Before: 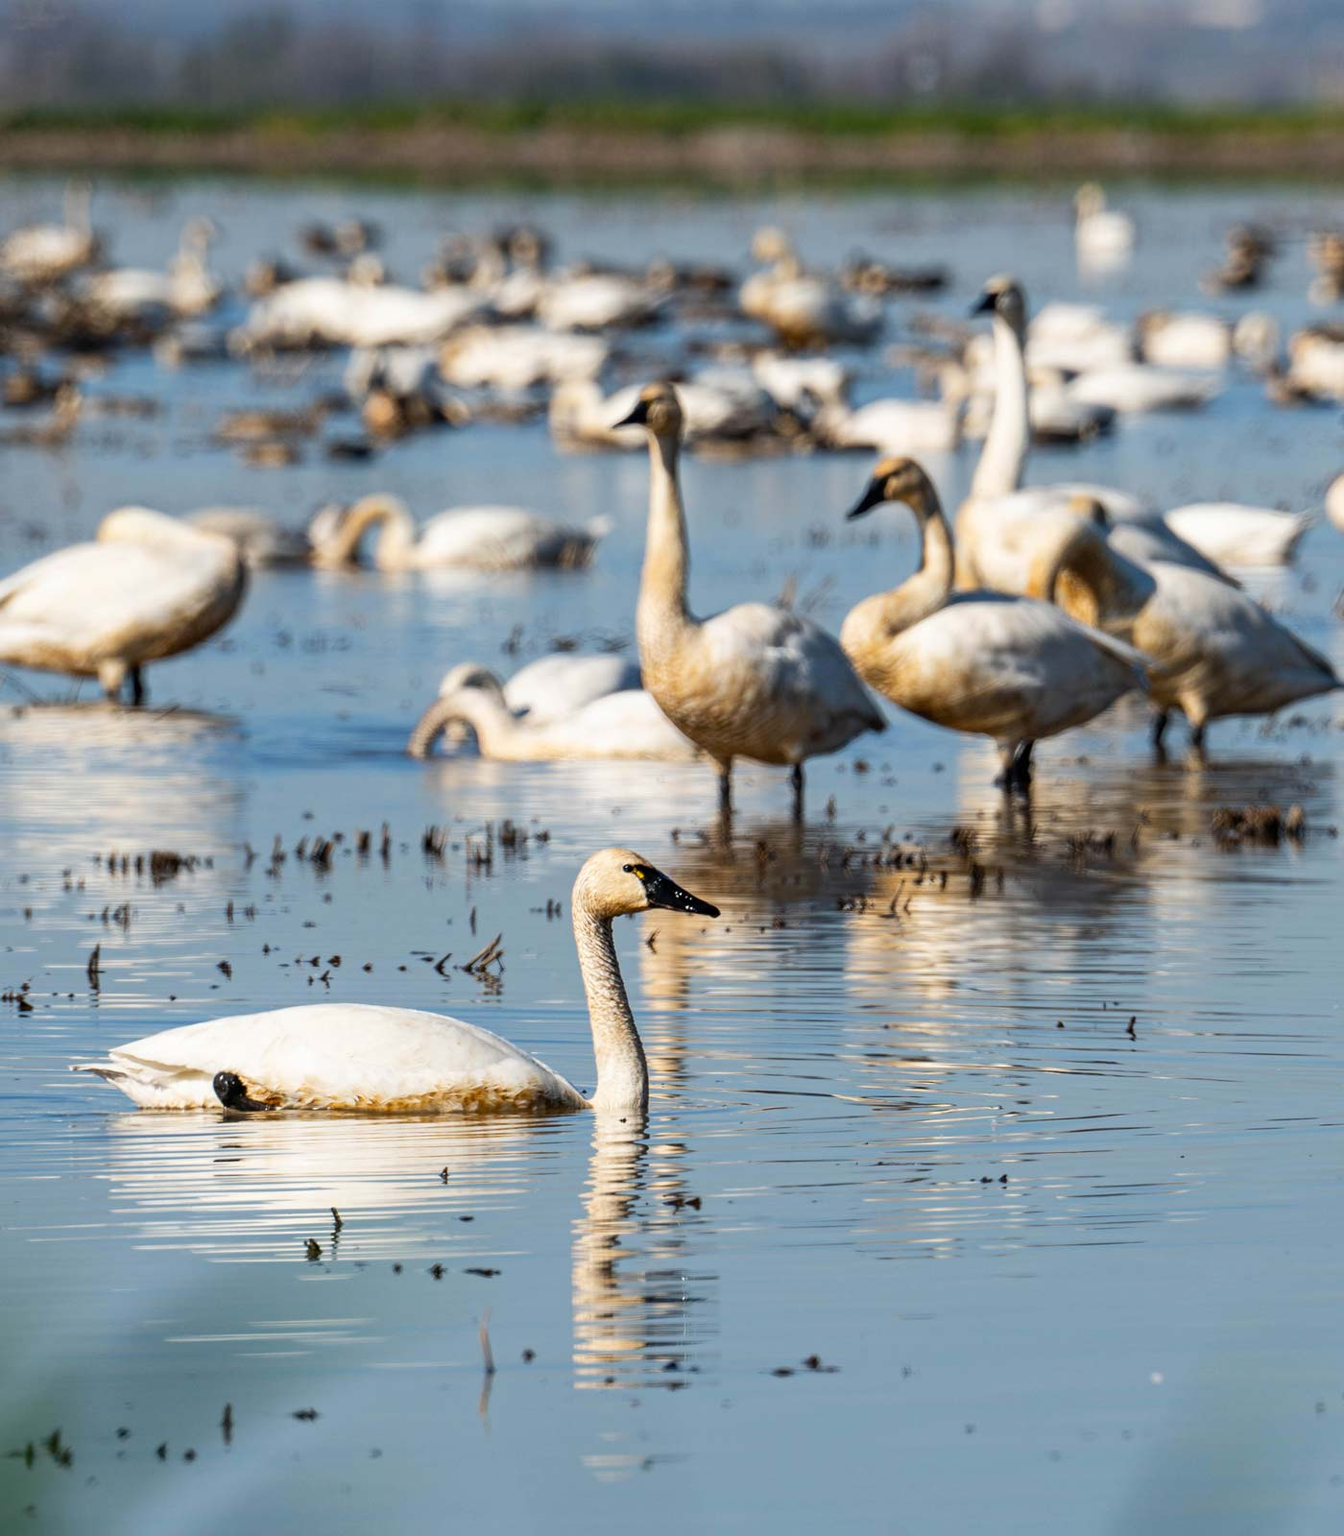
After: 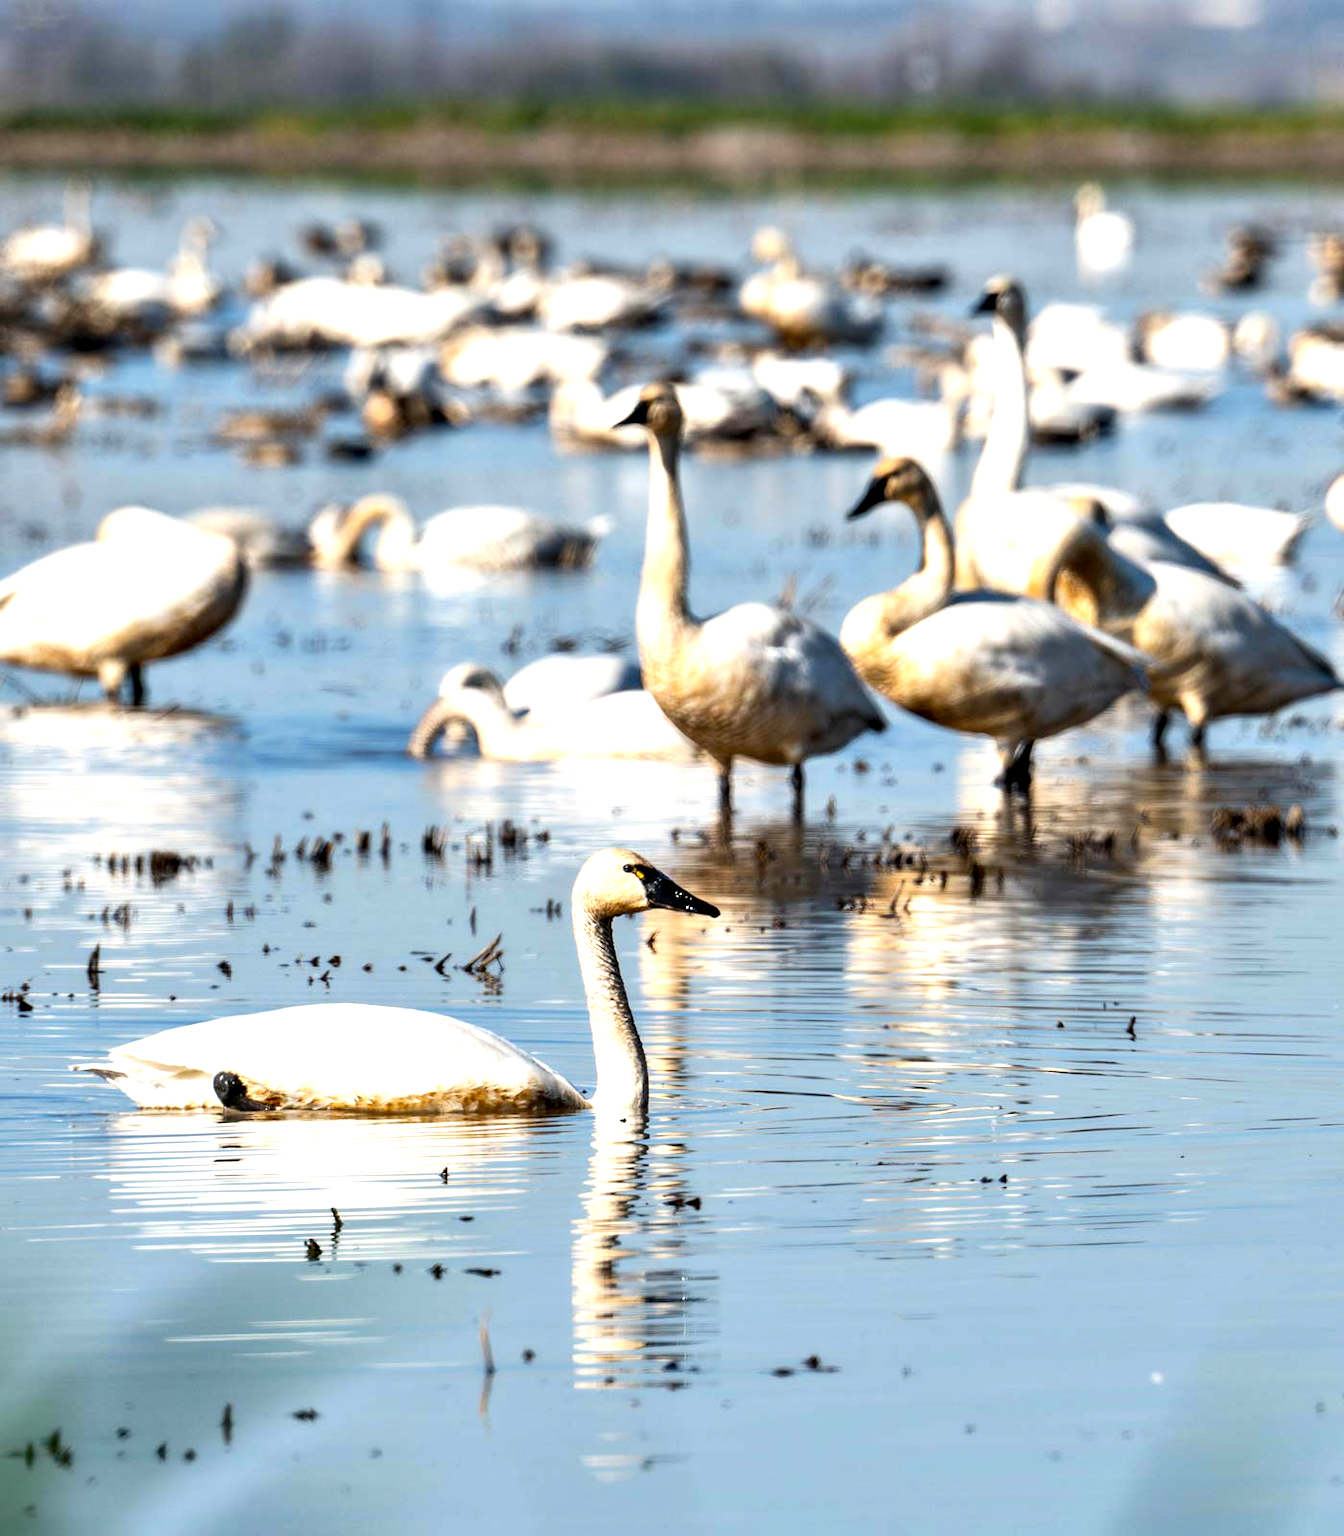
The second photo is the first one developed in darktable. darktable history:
exposure: black level correction 0, exposure 0.702 EV, compensate highlight preservation false
contrast equalizer: y [[0.514, 0.573, 0.581, 0.508, 0.5, 0.5], [0.5 ×6], [0.5 ×6], [0 ×6], [0 ×6]]
